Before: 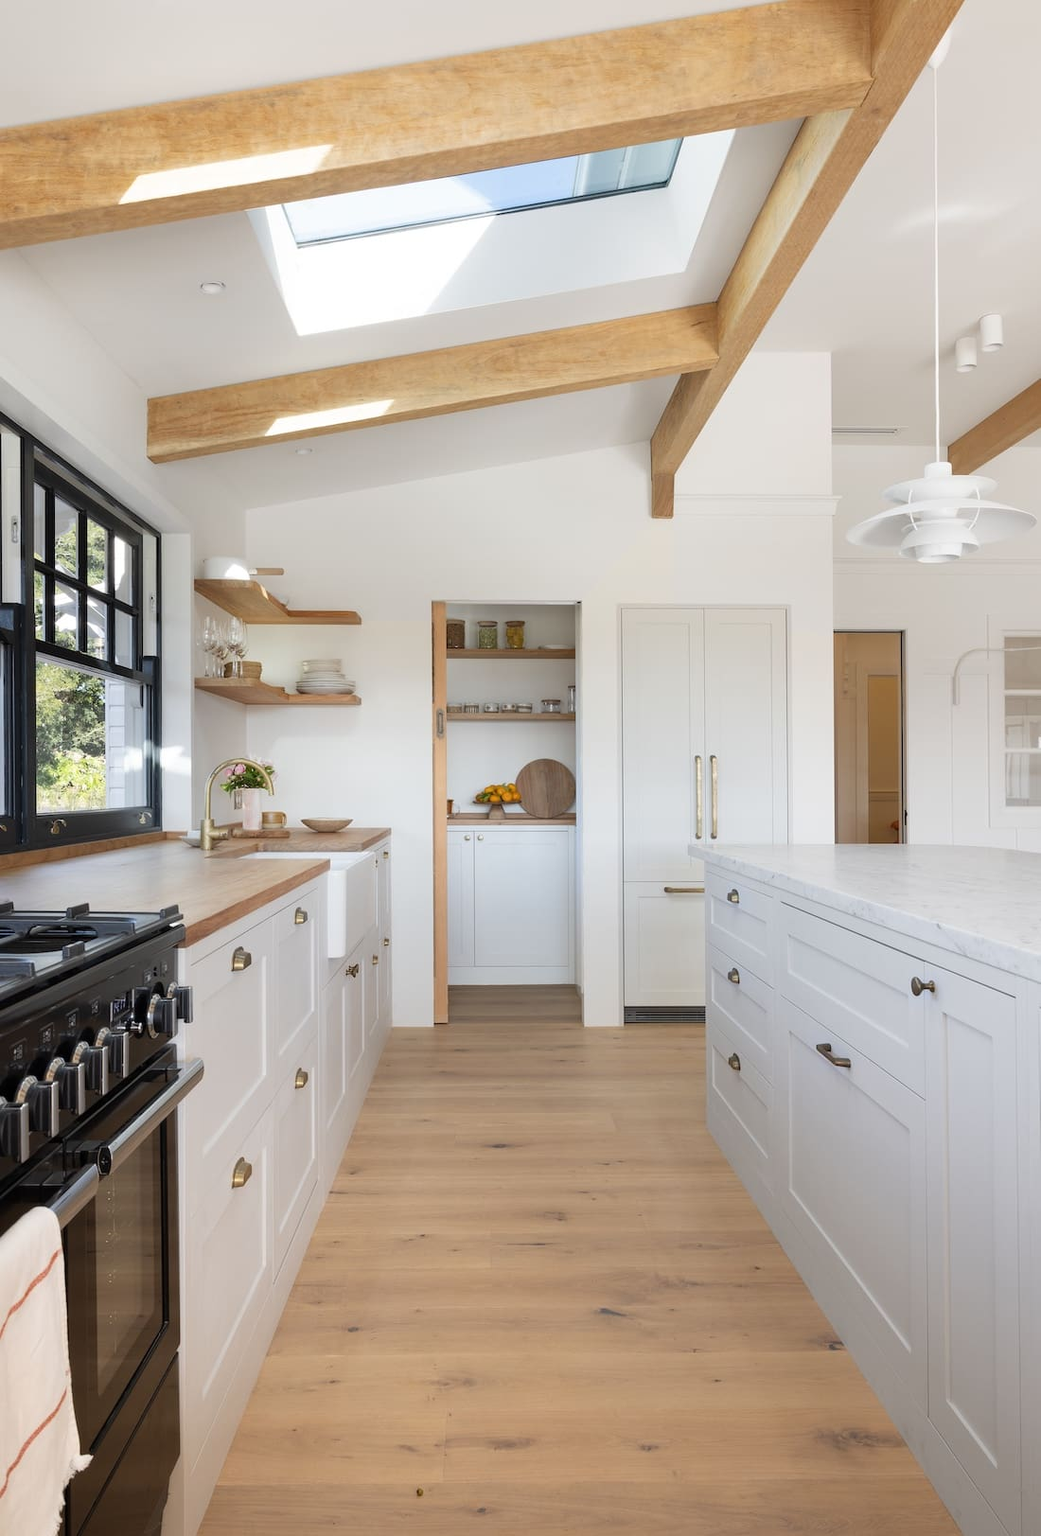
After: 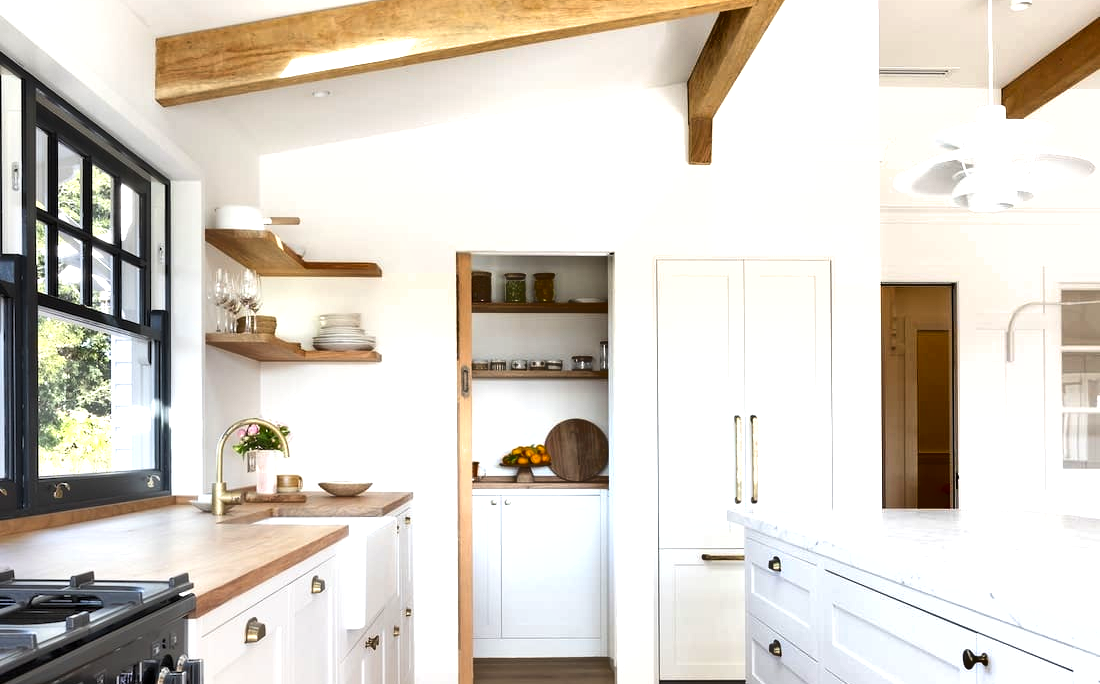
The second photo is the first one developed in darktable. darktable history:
exposure: black level correction 0, exposure 0.691 EV, compensate exposure bias true, compensate highlight preservation false
levels: white 99.97%, levels [0.016, 0.492, 0.969]
crop and rotate: top 23.697%, bottom 34.127%
shadows and highlights: radius 264.21, soften with gaussian
